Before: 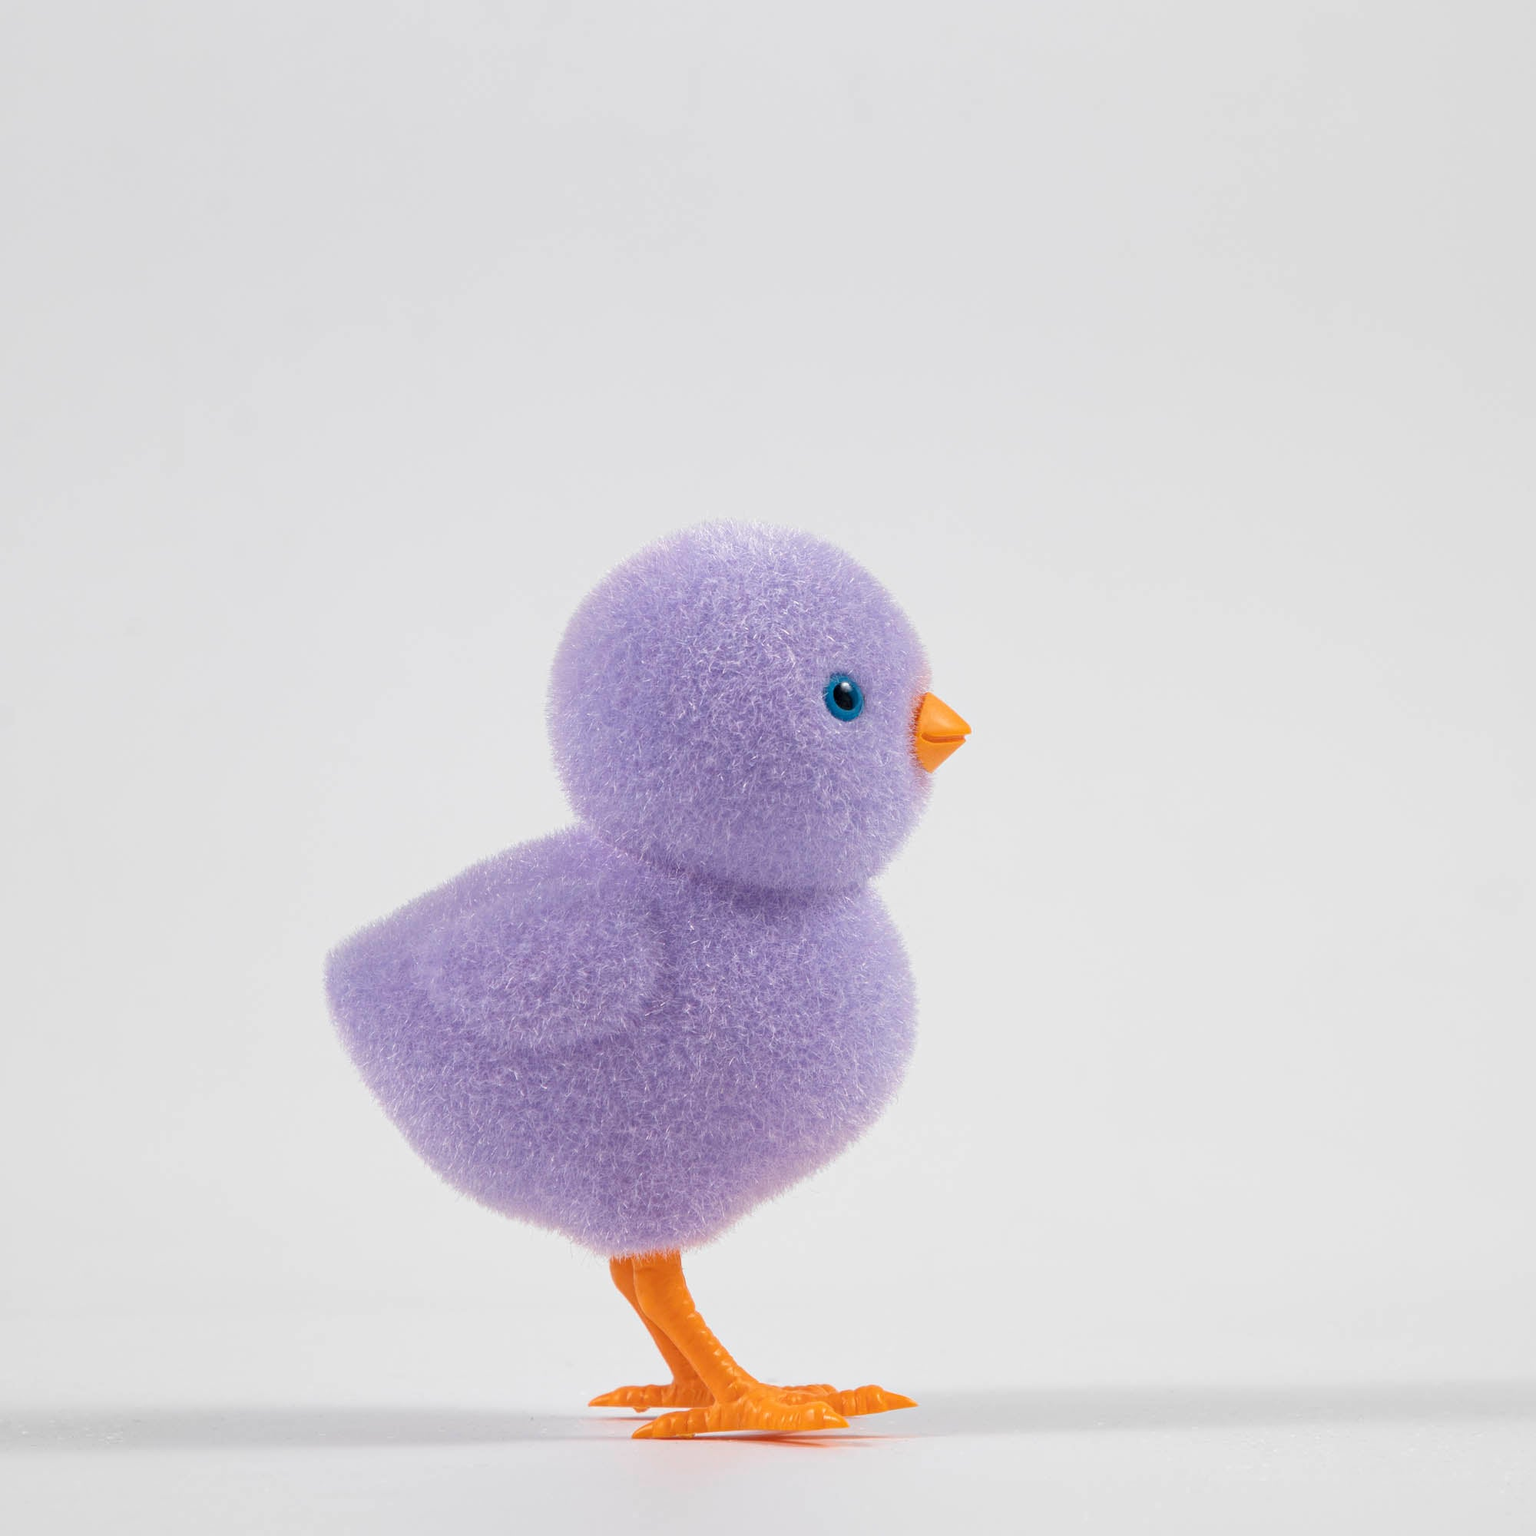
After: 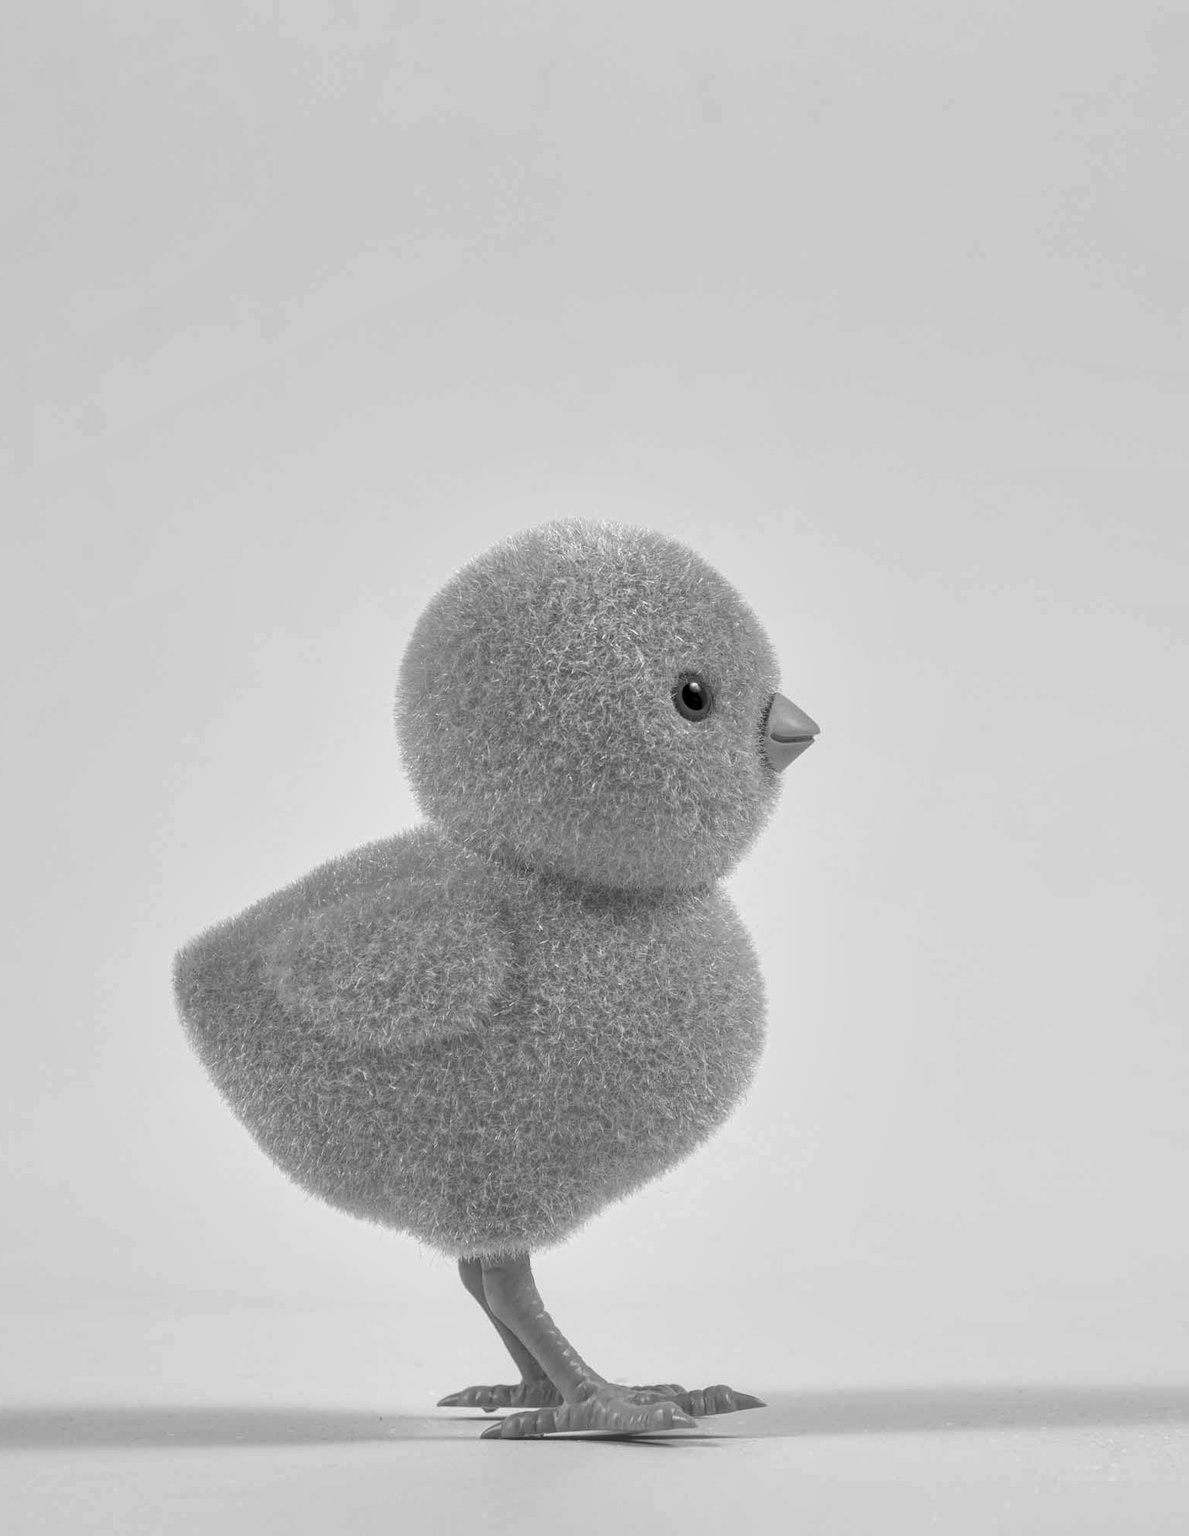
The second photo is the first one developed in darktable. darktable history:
shadows and highlights: highlights color adjustment 0%, low approximation 0.01, soften with gaussian
crop: left 9.88%, right 12.664%
monochrome: on, module defaults
local contrast: on, module defaults
